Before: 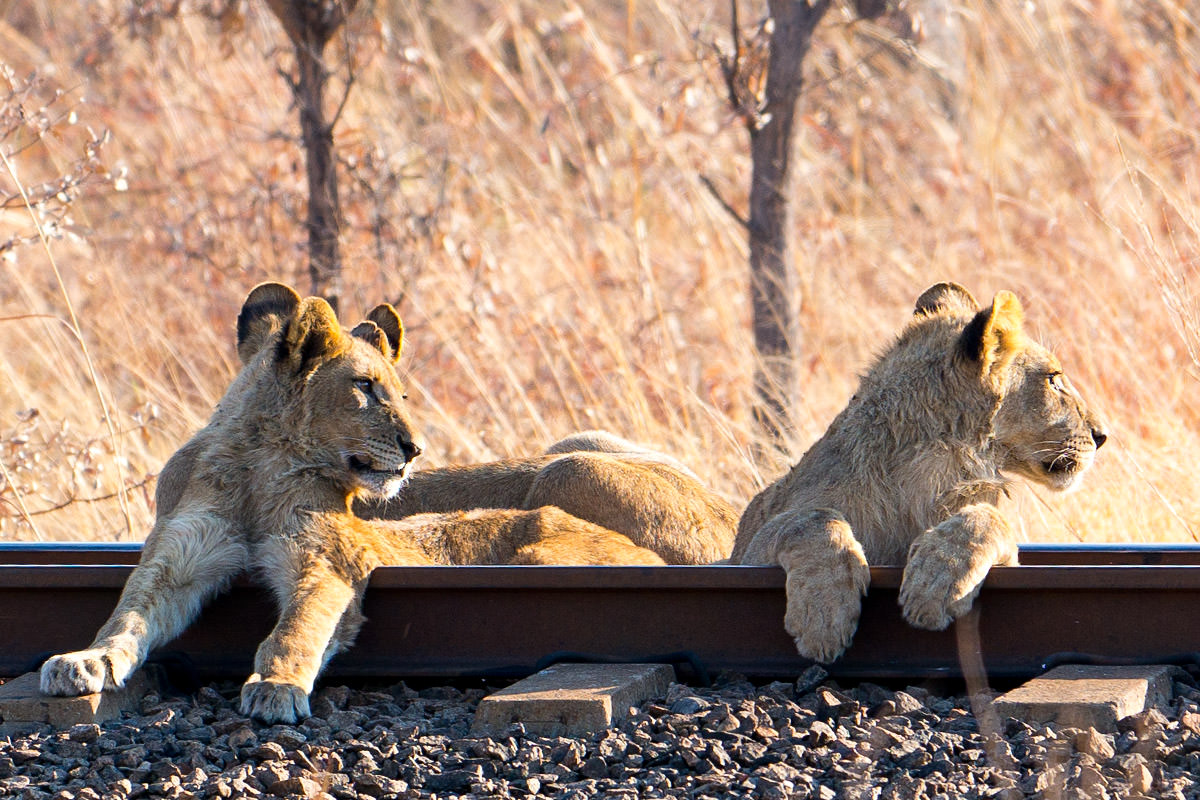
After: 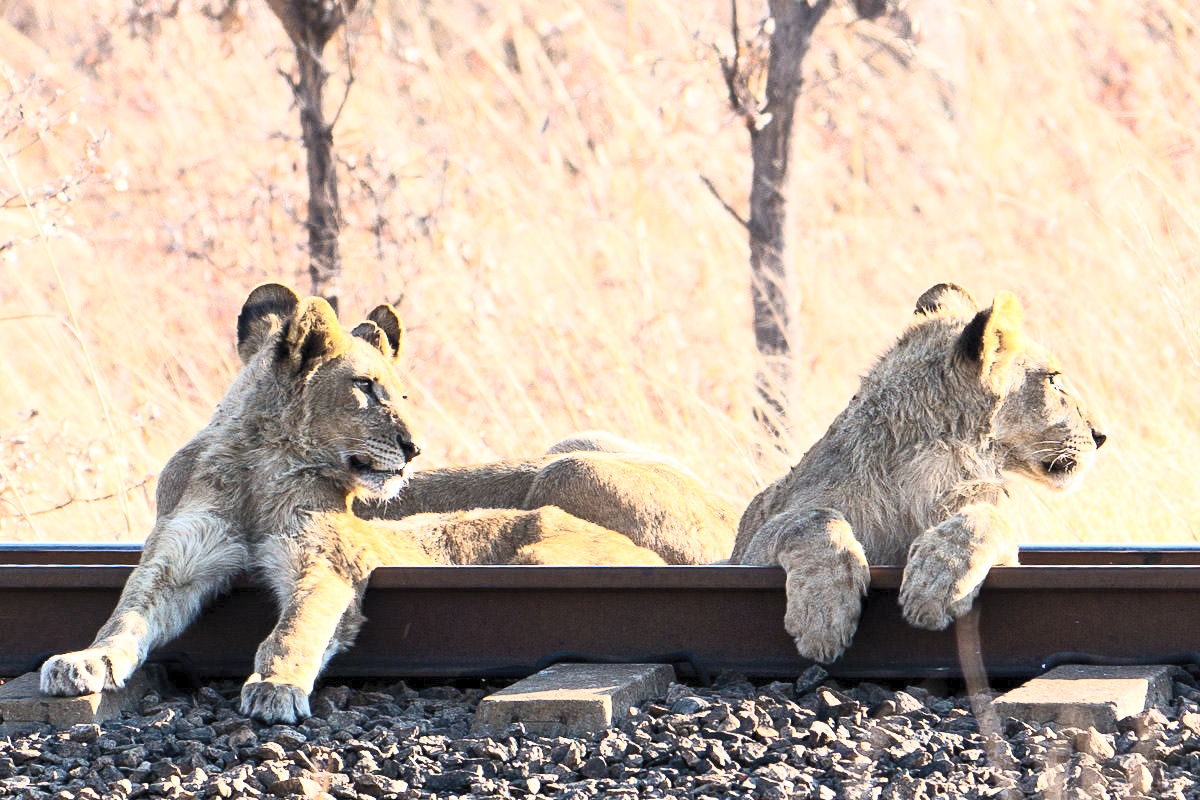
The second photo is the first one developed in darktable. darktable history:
contrast brightness saturation: contrast 0.429, brightness 0.546, saturation -0.185
